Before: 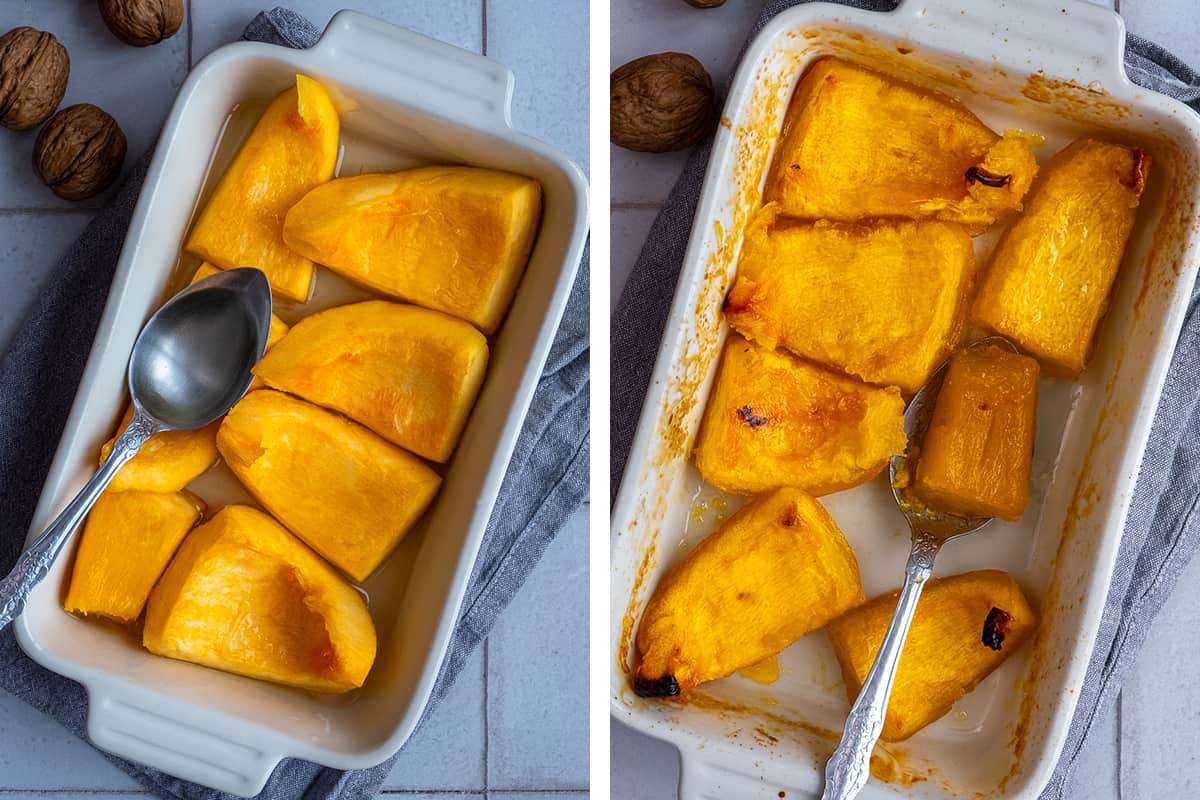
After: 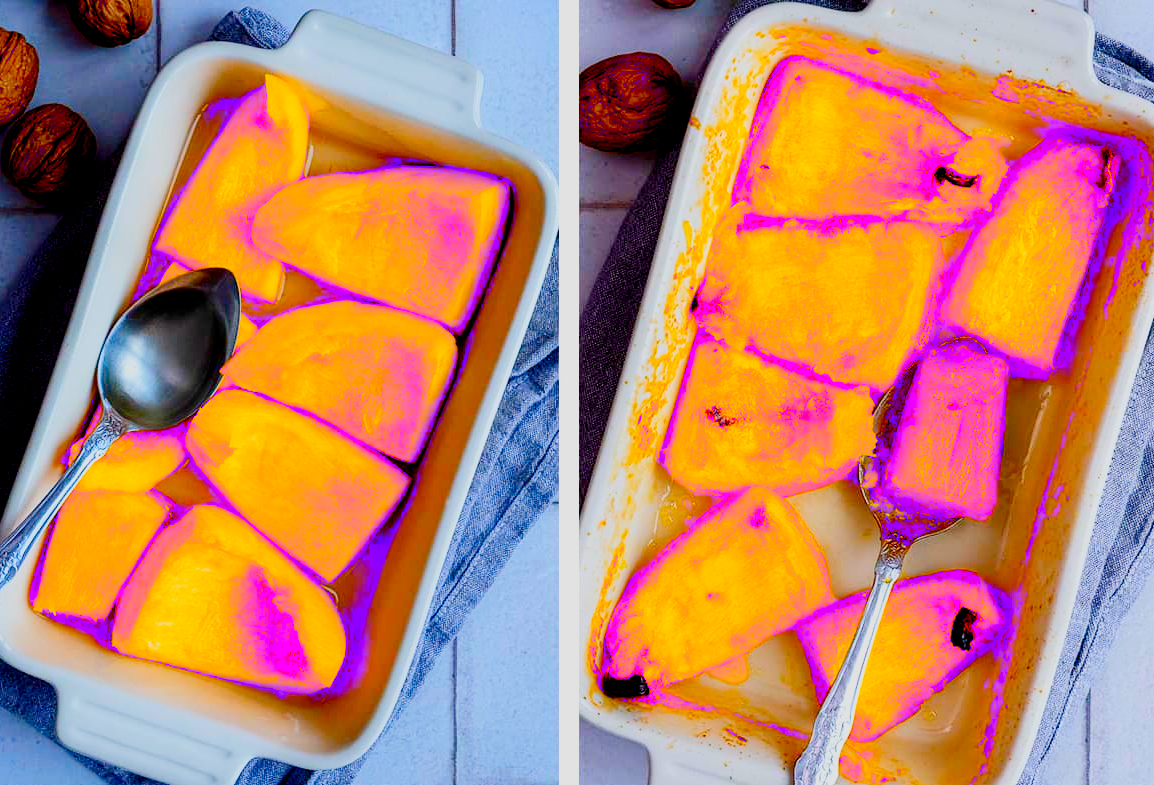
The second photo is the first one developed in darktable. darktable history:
contrast brightness saturation: contrast 0.289
crop and rotate: left 2.598%, right 1.185%, bottom 1.87%
tone equalizer: -8 EV -0.392 EV, -7 EV -0.416 EV, -6 EV -0.342 EV, -5 EV -0.194 EV, -3 EV 0.231 EV, -2 EV 0.348 EV, -1 EV 0.412 EV, +0 EV 0.446 EV
filmic rgb: middle gray luminance 3.35%, black relative exposure -5.91 EV, white relative exposure 6.34 EV, dynamic range scaling 22.01%, target black luminance 0%, hardness 2.31, latitude 46.73%, contrast 0.779, highlights saturation mix 99.76%, shadows ↔ highlights balance 0.131%, preserve chrominance no, color science v4 (2020), iterations of high-quality reconstruction 0, contrast in shadows soft
